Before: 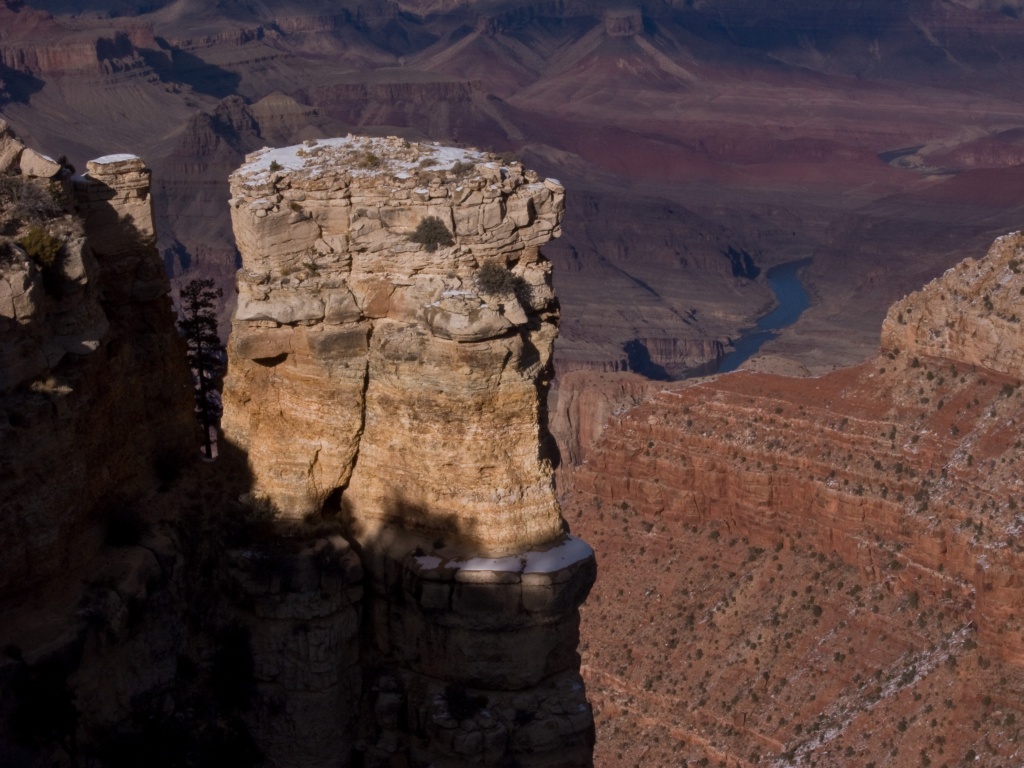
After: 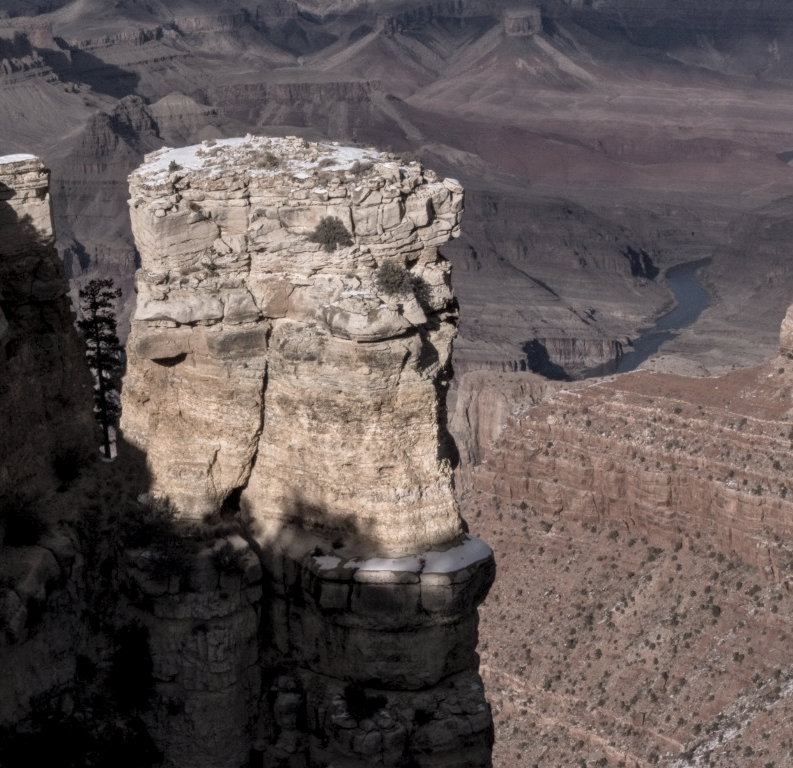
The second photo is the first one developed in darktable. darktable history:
contrast brightness saturation: brightness 0.18, saturation -0.5
local contrast: detail 140%
crop: left 9.88%, right 12.664%
